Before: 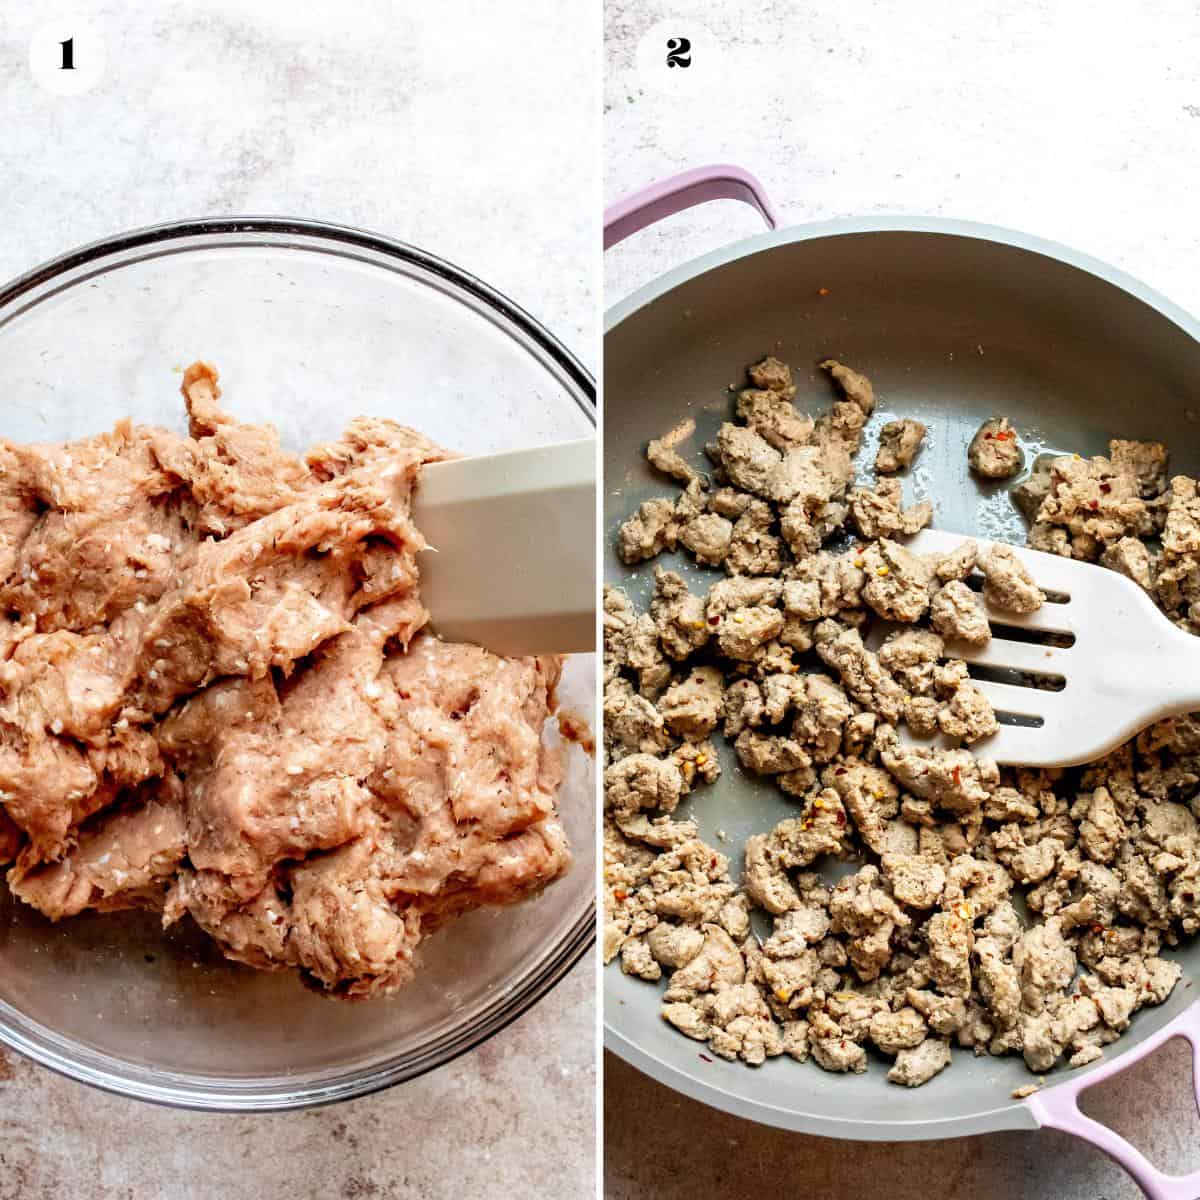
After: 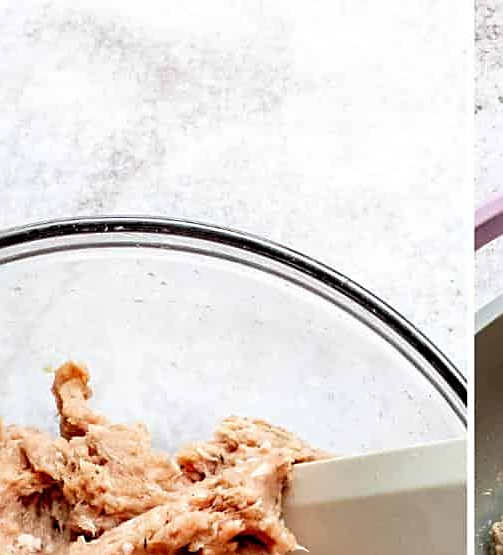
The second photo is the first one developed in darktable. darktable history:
sharpen: on, module defaults
crop and rotate: left 10.817%, top 0.062%, right 47.194%, bottom 53.626%
